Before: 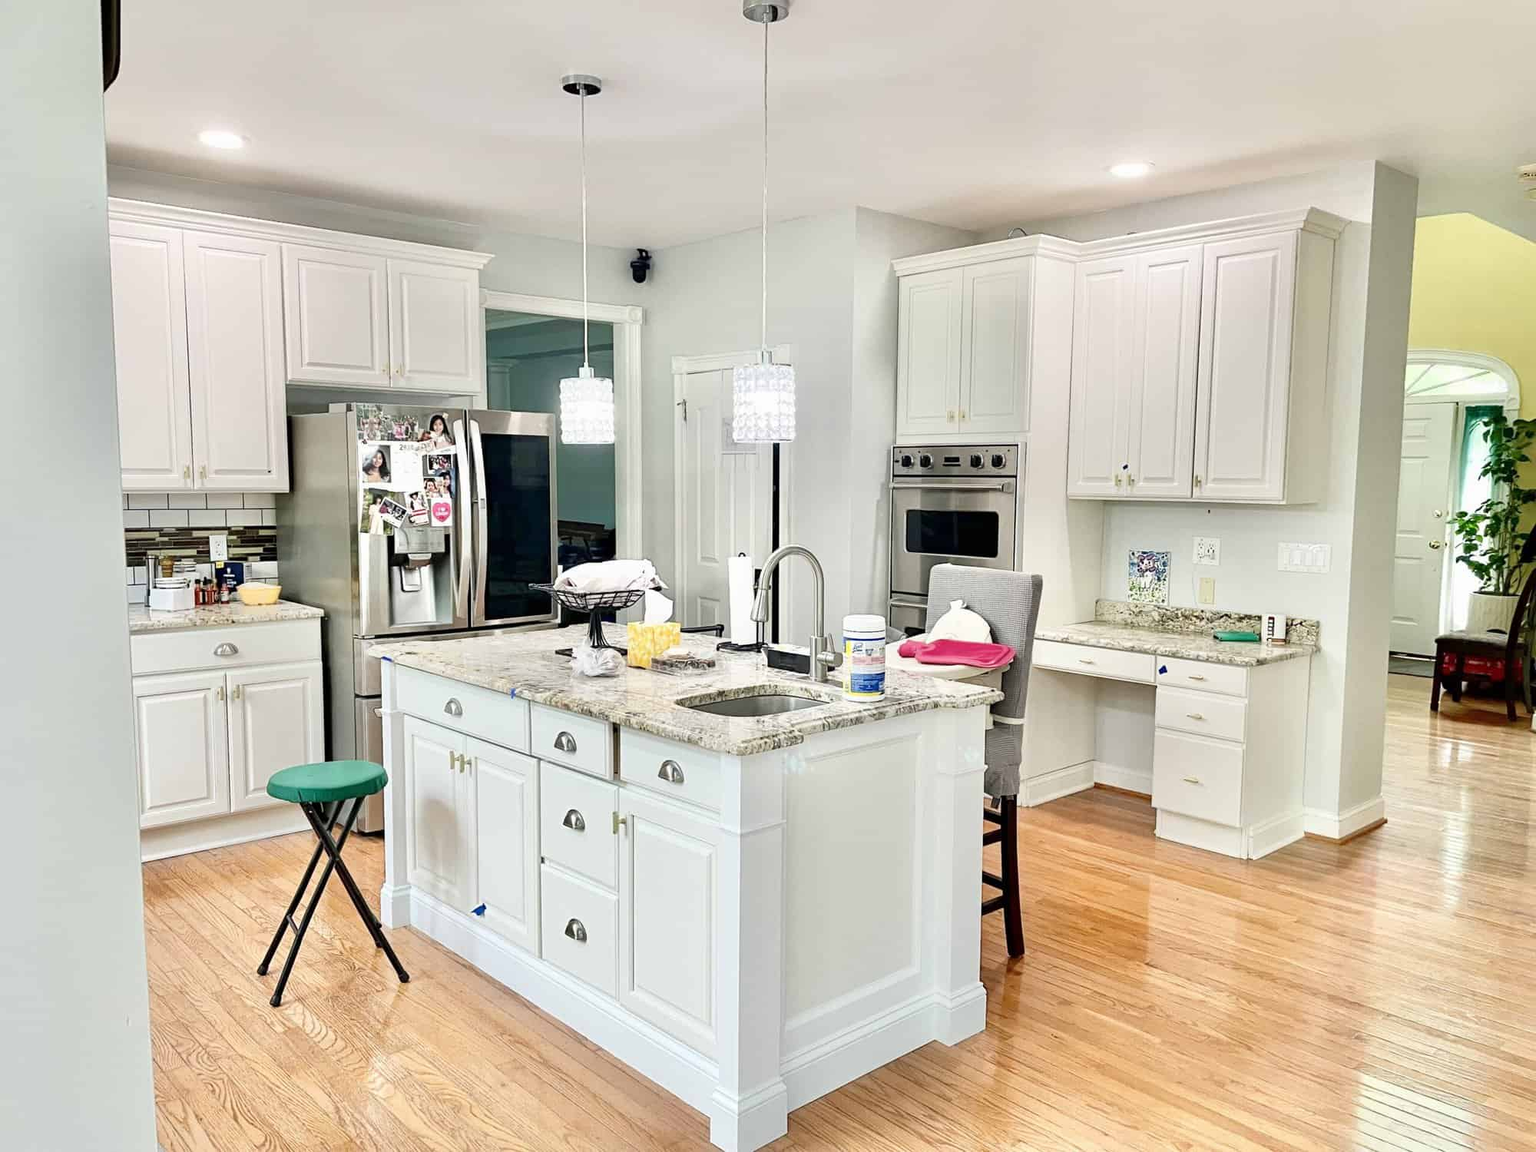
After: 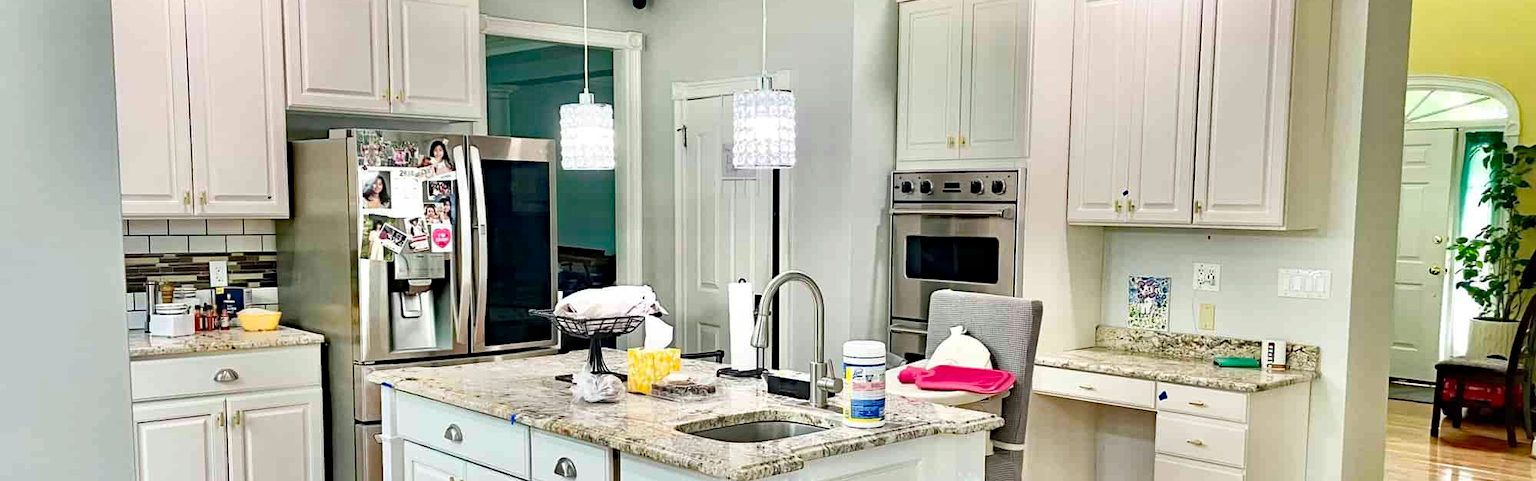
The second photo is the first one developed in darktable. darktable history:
crop and rotate: top 23.84%, bottom 34.294%
haze removal: strength 0.5, distance 0.43, compatibility mode true, adaptive false
